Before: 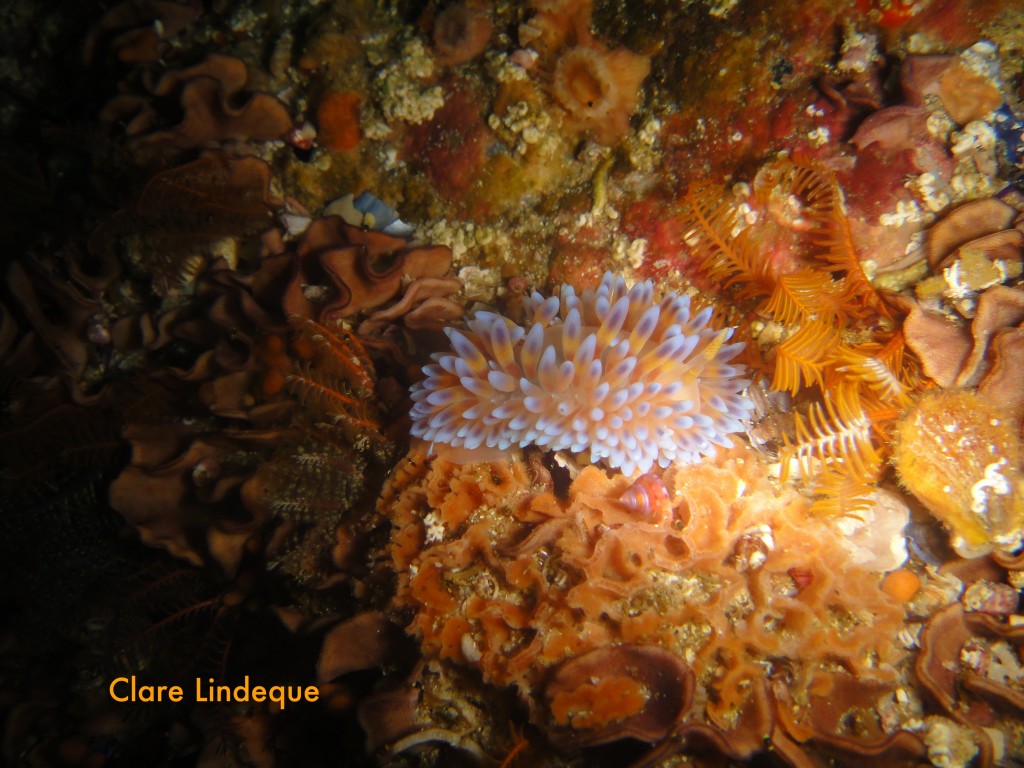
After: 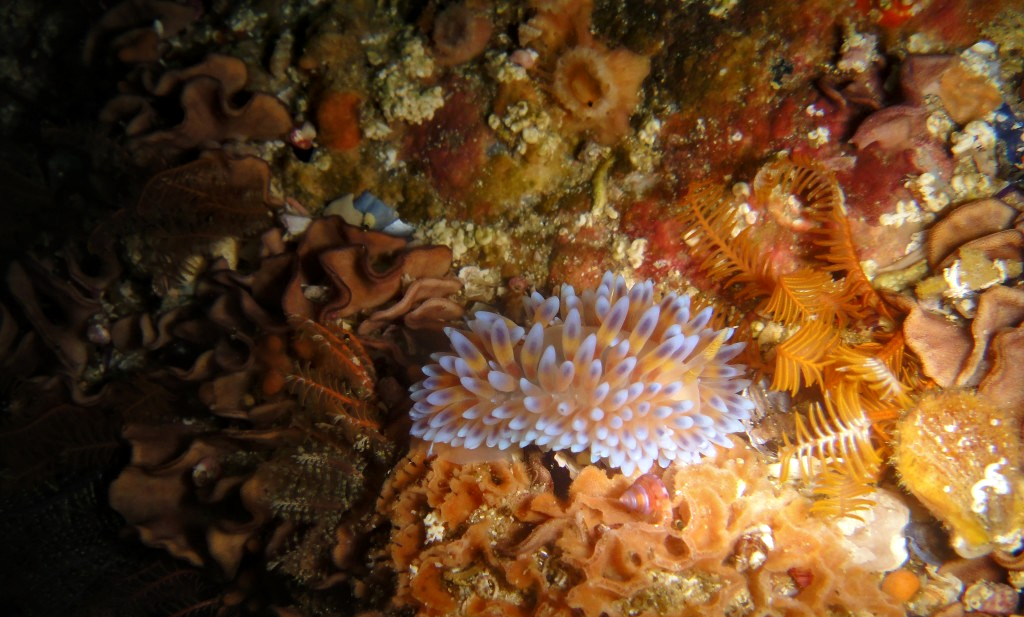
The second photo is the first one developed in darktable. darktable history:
white balance: red 0.98, blue 1.034
local contrast: mode bilateral grid, contrast 30, coarseness 25, midtone range 0.2
crop: bottom 19.644%
